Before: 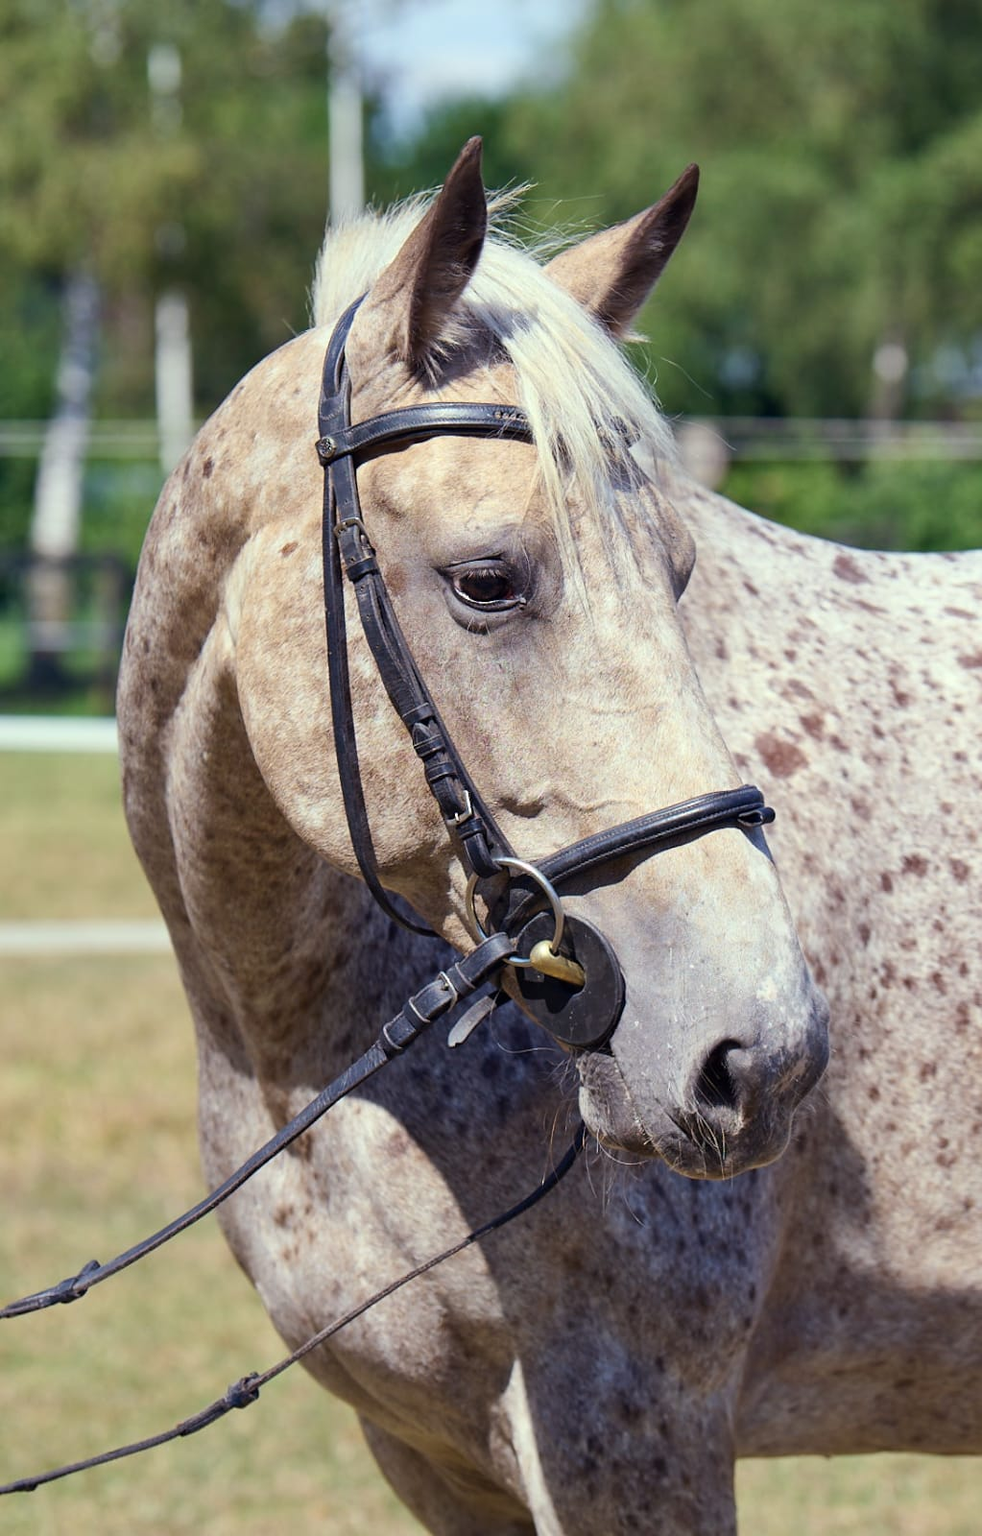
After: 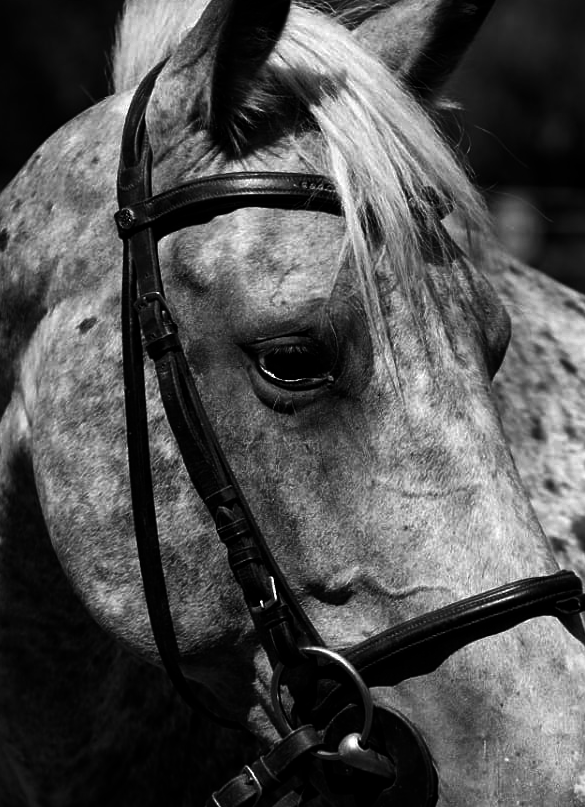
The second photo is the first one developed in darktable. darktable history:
crop: left 20.932%, top 15.471%, right 21.848%, bottom 34.081%
levels: levels [0, 0.476, 0.951]
contrast brightness saturation: contrast 0.02, brightness -1, saturation -1
